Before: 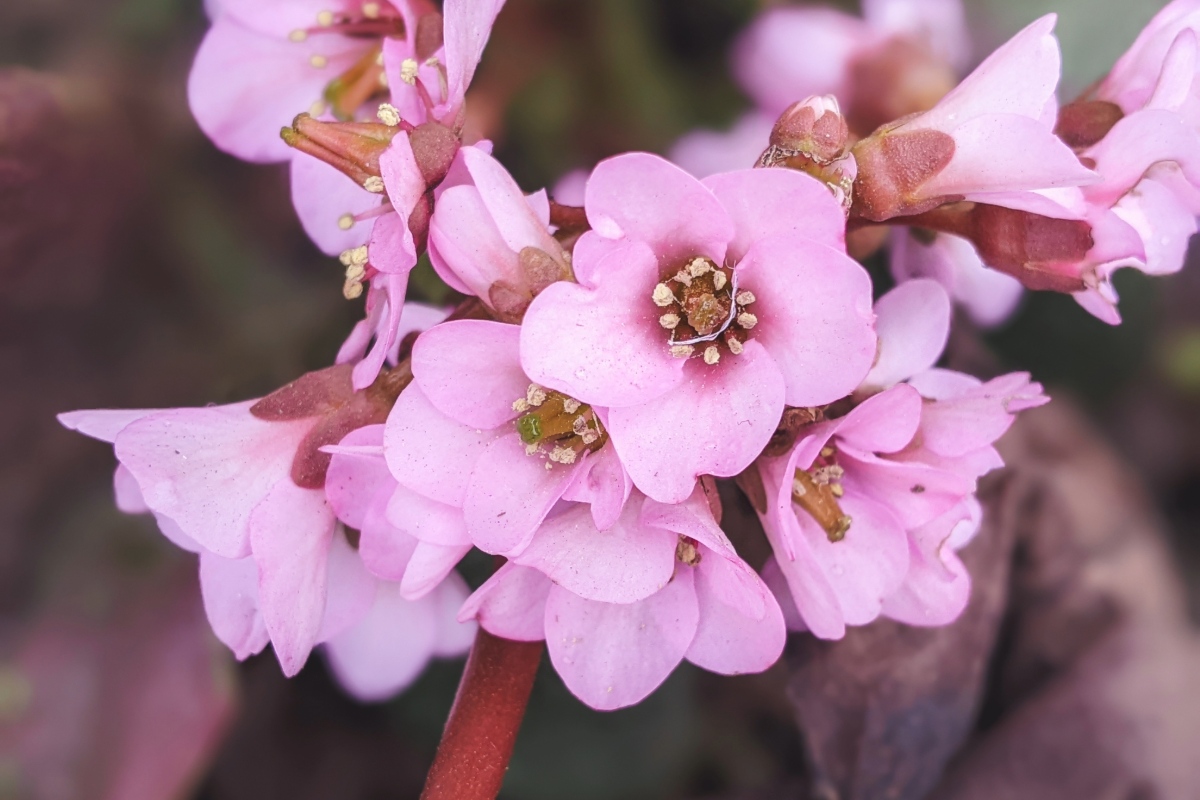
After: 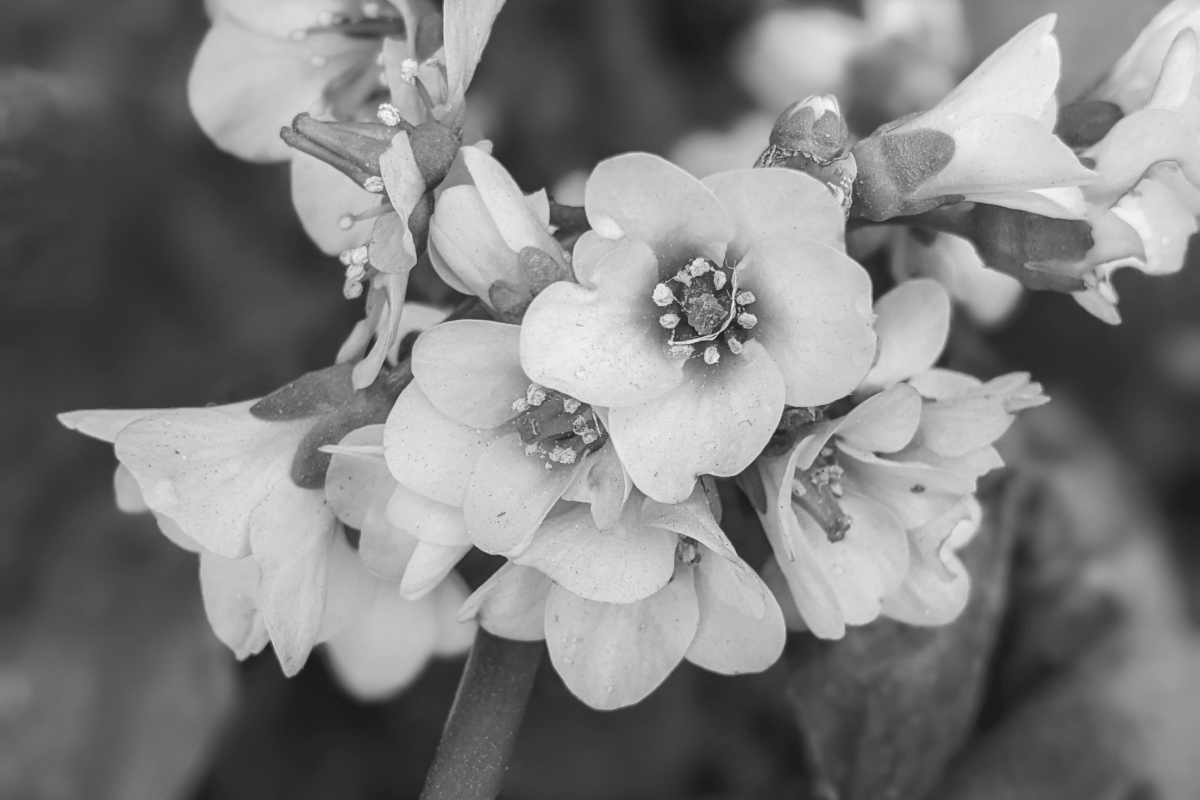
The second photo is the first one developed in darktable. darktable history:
monochrome: on, module defaults
color contrast: blue-yellow contrast 0.7
